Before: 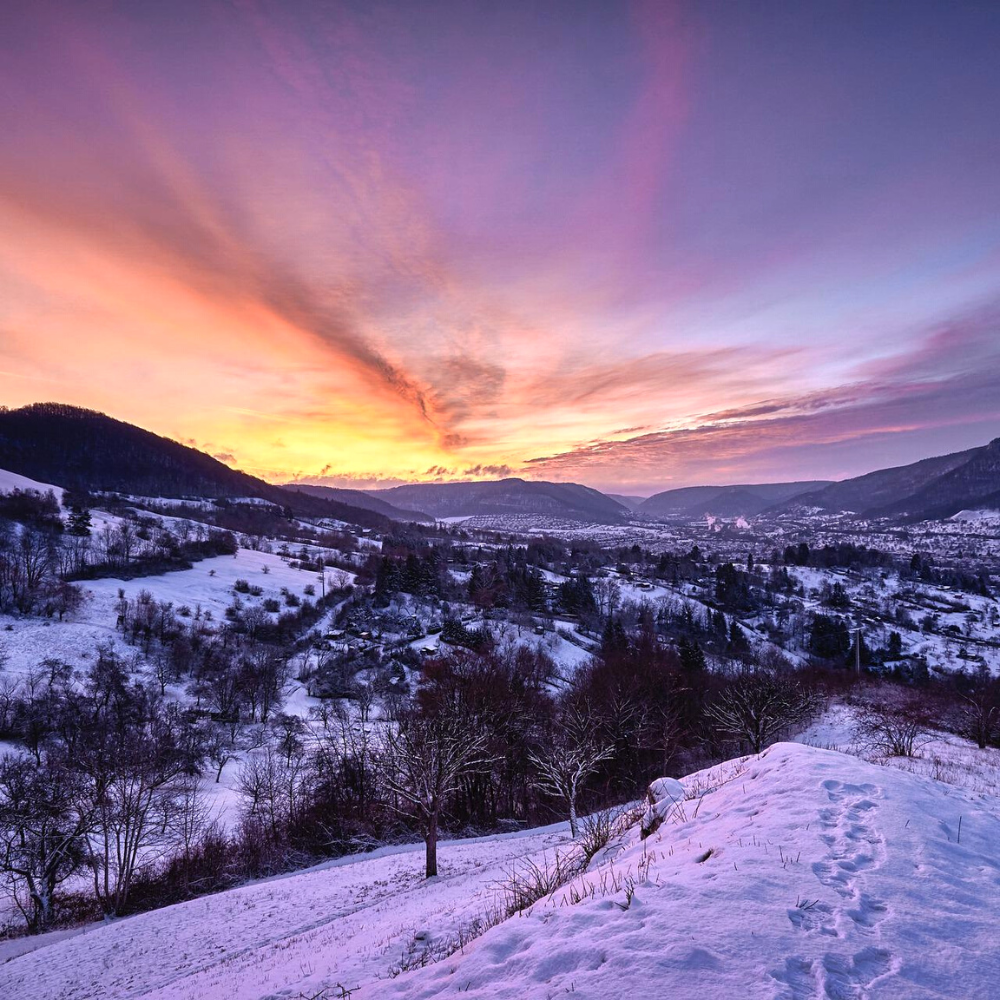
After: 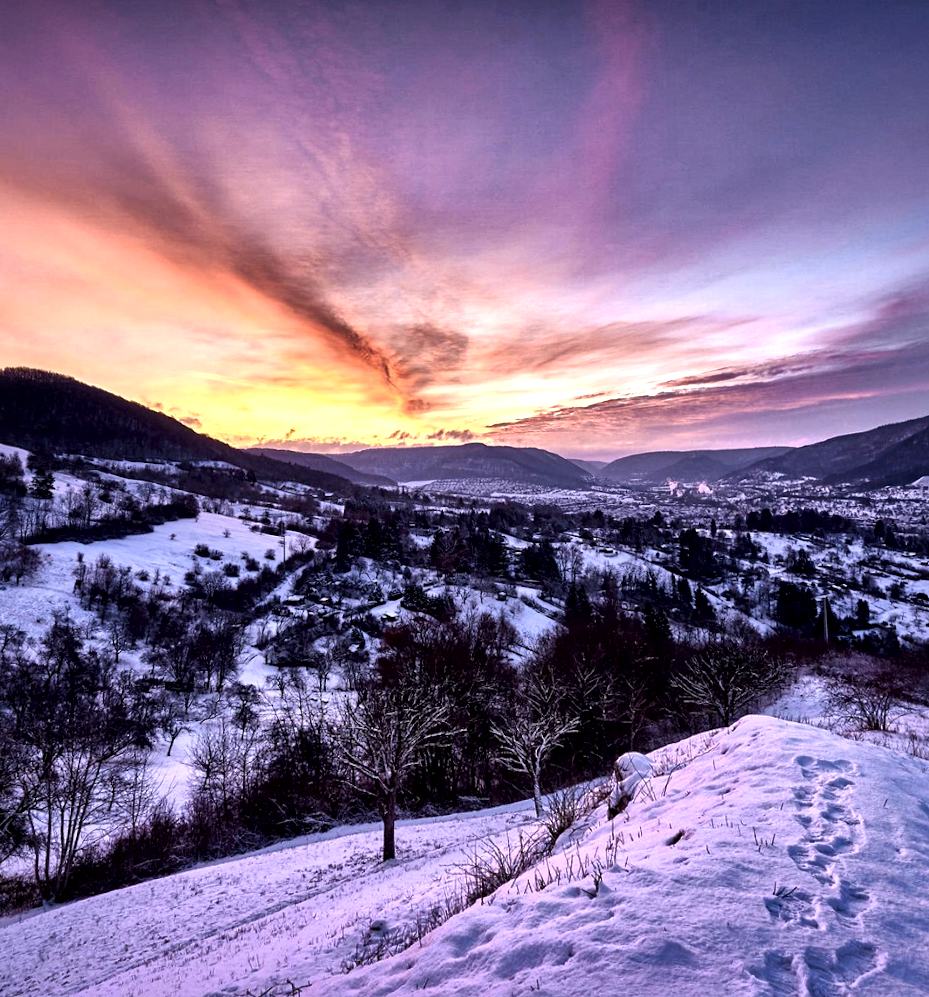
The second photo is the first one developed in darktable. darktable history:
levels: levels [0.031, 0.5, 0.969]
rotate and perspective: rotation 0.215°, lens shift (vertical) -0.139, crop left 0.069, crop right 0.939, crop top 0.002, crop bottom 0.996
local contrast: mode bilateral grid, contrast 44, coarseness 69, detail 214%, midtone range 0.2
